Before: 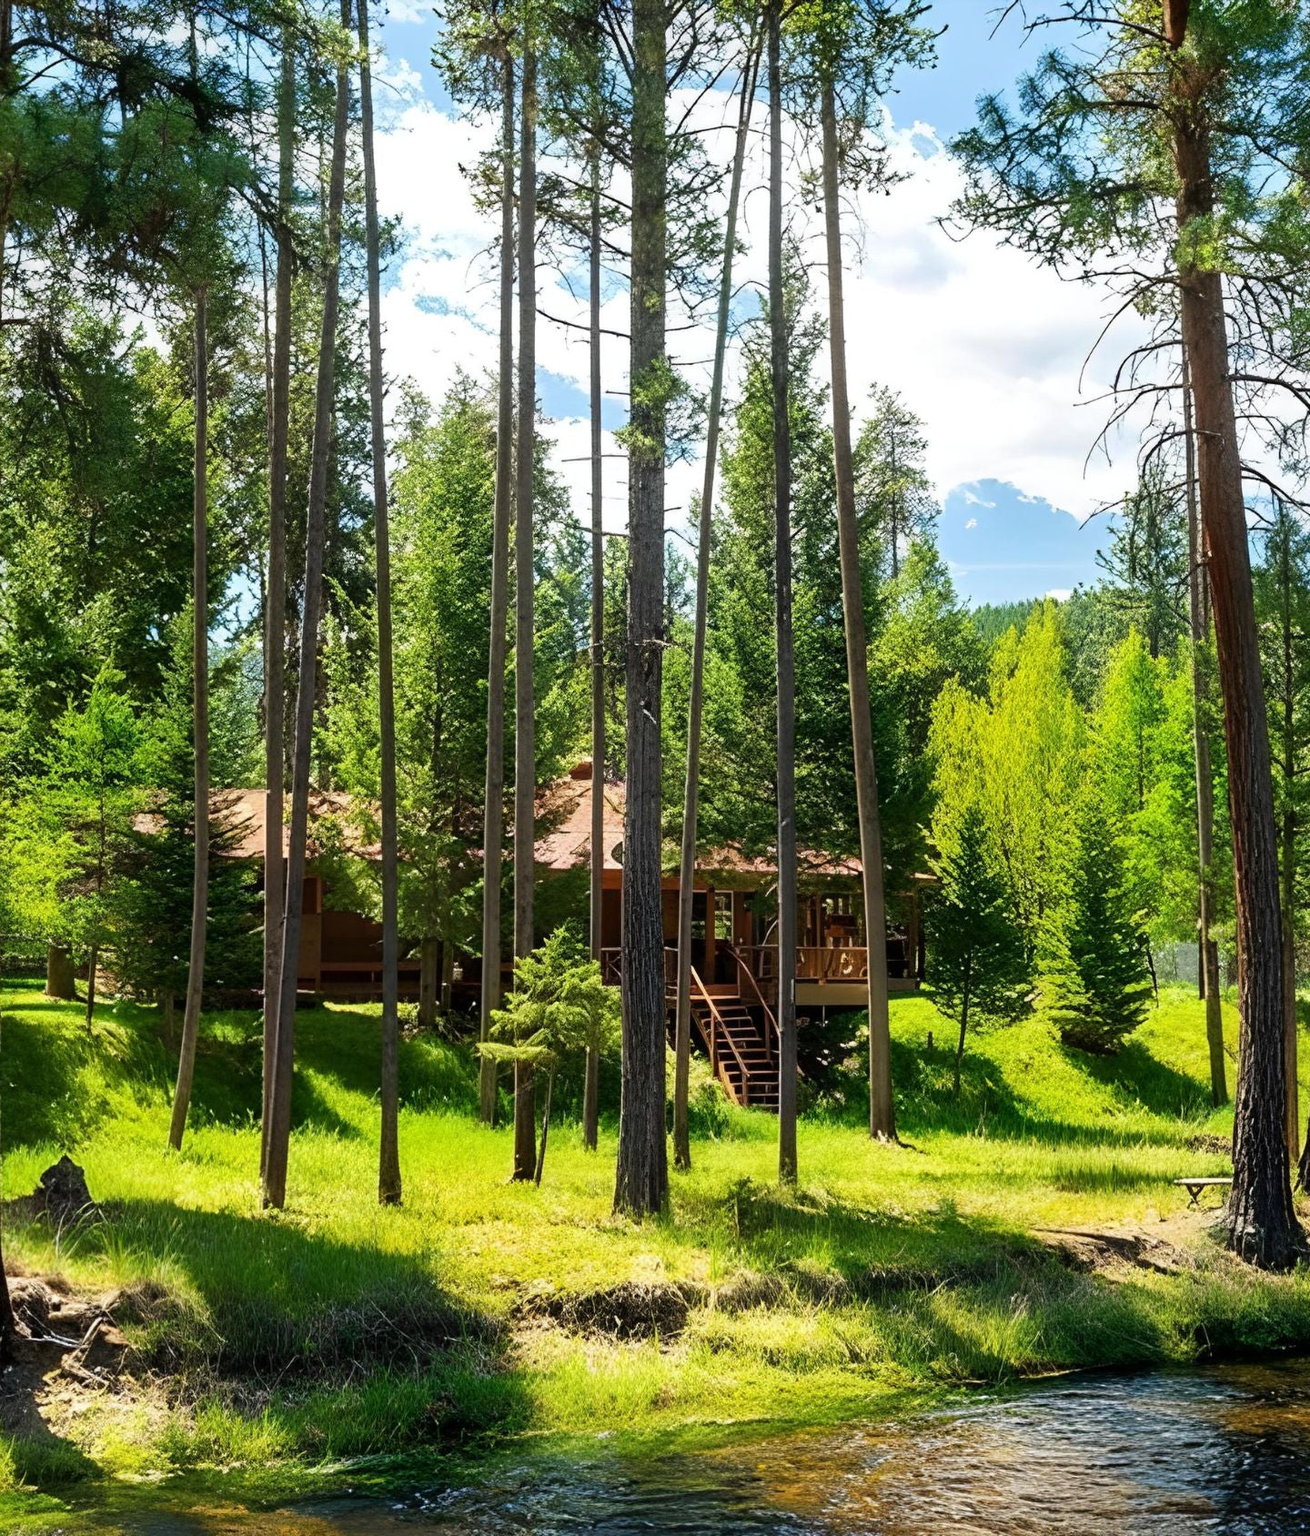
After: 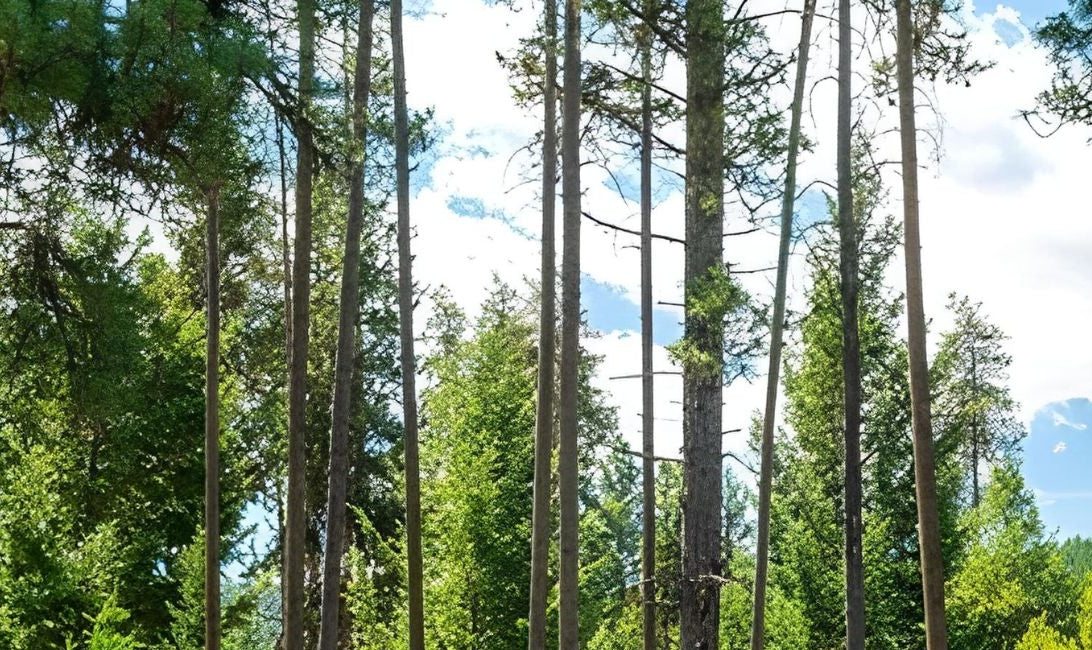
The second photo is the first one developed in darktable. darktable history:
crop: left 0.58%, top 7.634%, right 23.524%, bottom 53.842%
